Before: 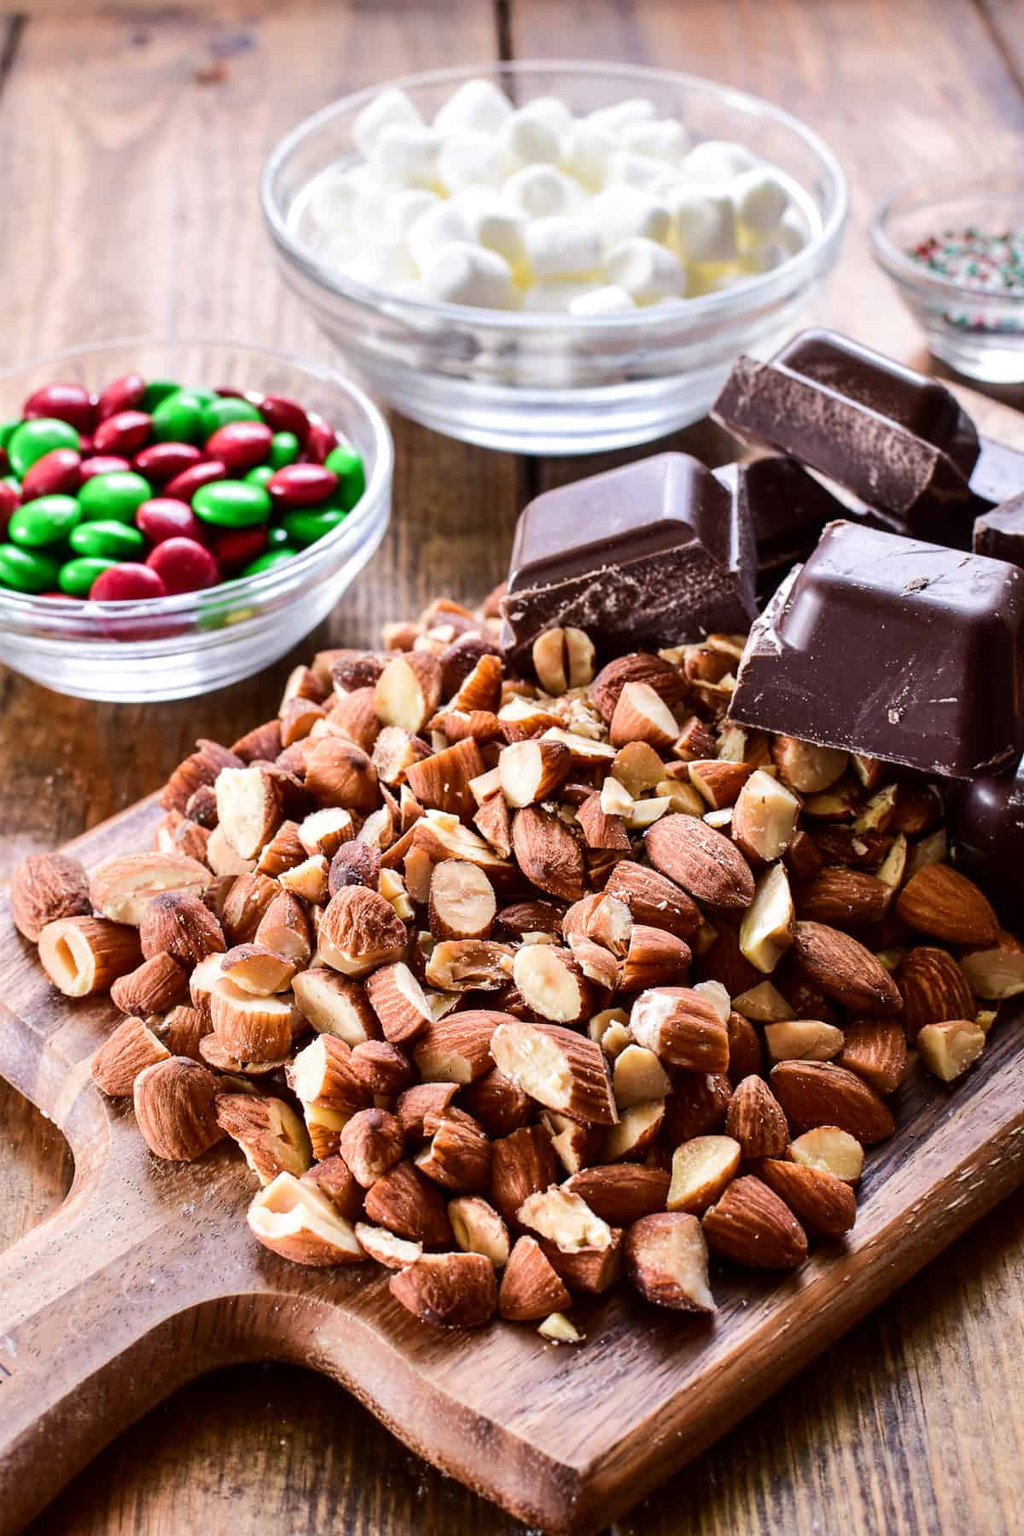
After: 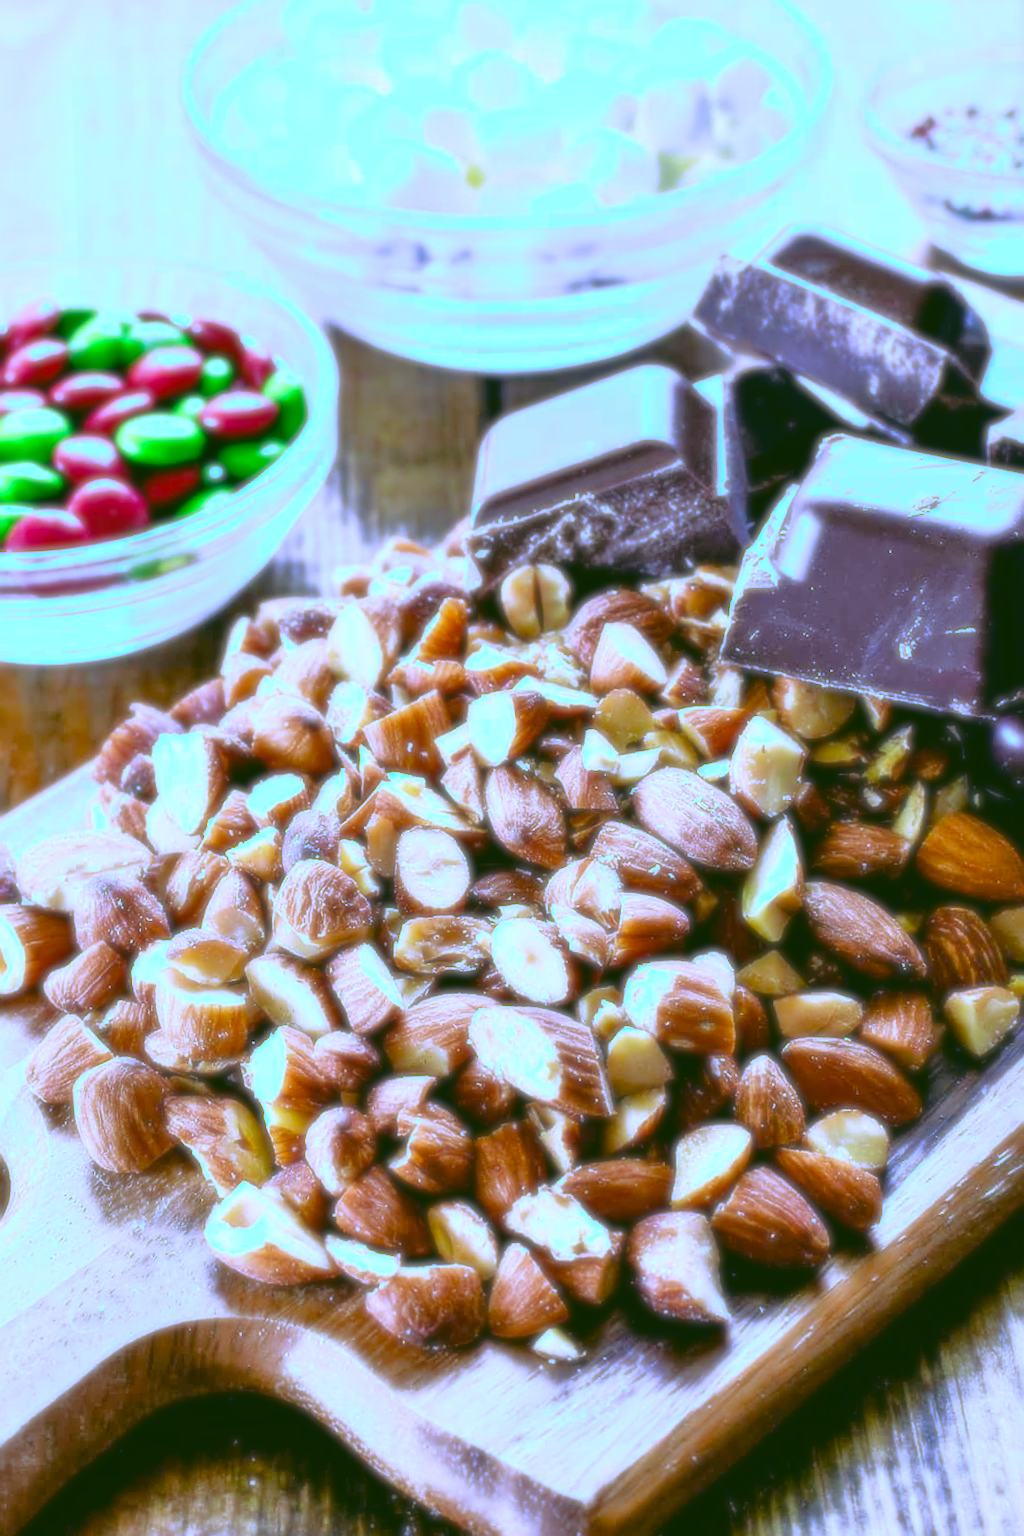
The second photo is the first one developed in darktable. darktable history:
soften: size 8.67%, mix 49%
exposure: black level correction 0, exposure 0.7 EV, compensate exposure bias true, compensate highlight preservation false
crop and rotate: angle 1.96°, left 5.673%, top 5.673%
color balance: output saturation 120%
tone equalizer: -7 EV 0.15 EV, -6 EV 0.6 EV, -5 EV 1.15 EV, -4 EV 1.33 EV, -3 EV 1.15 EV, -2 EV 0.6 EV, -1 EV 0.15 EV, mask exposure compensation -0.5 EV
white balance: red 0.766, blue 1.537
sharpen: on, module defaults
rgb curve: curves: ch0 [(0.123, 0.061) (0.995, 0.887)]; ch1 [(0.06, 0.116) (1, 0.906)]; ch2 [(0, 0) (0.824, 0.69) (1, 1)], mode RGB, independent channels, compensate middle gray true
